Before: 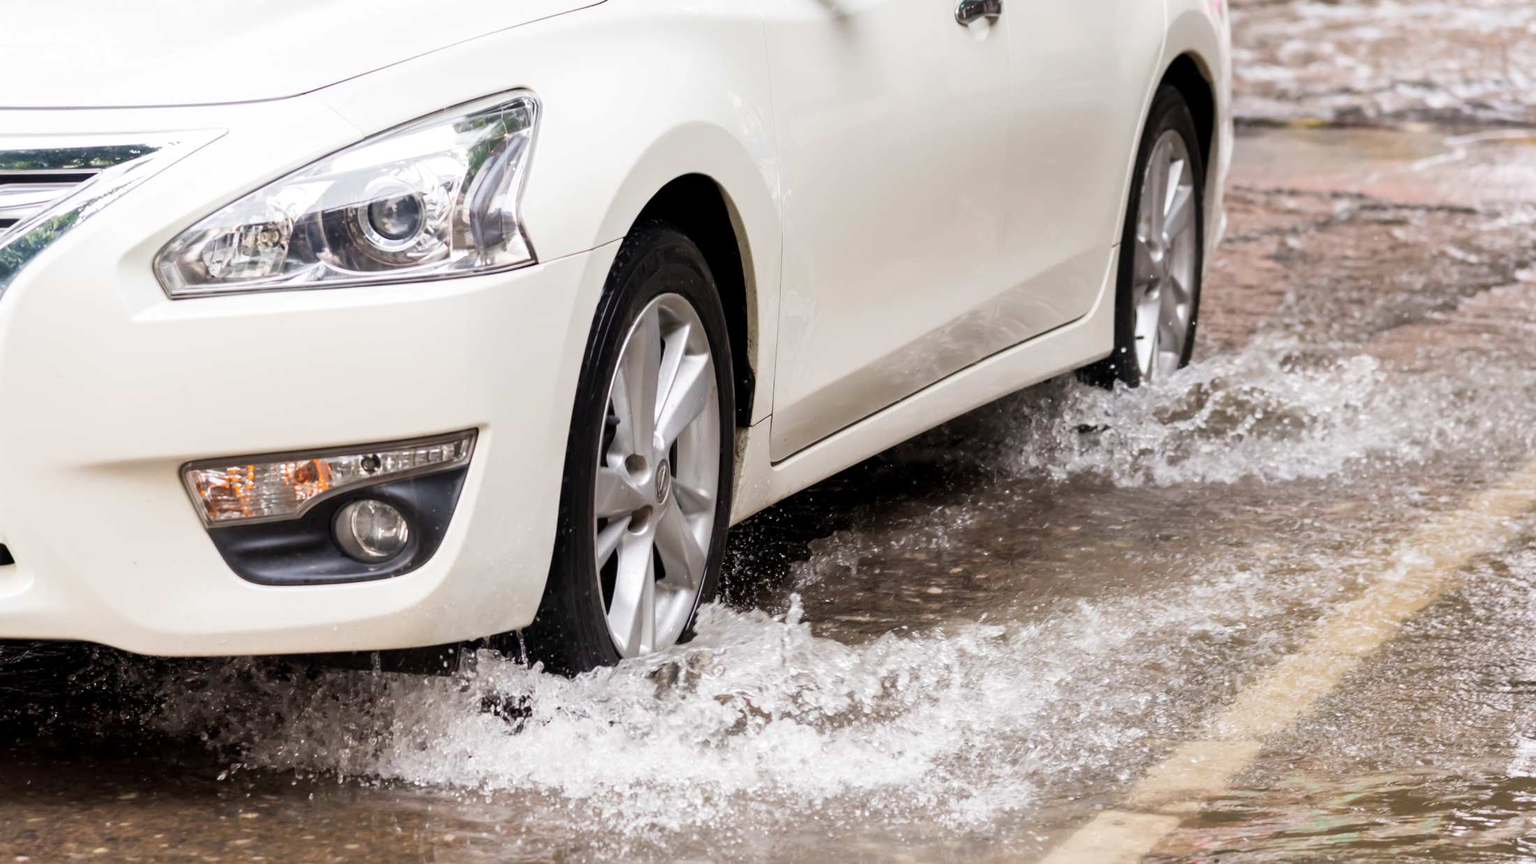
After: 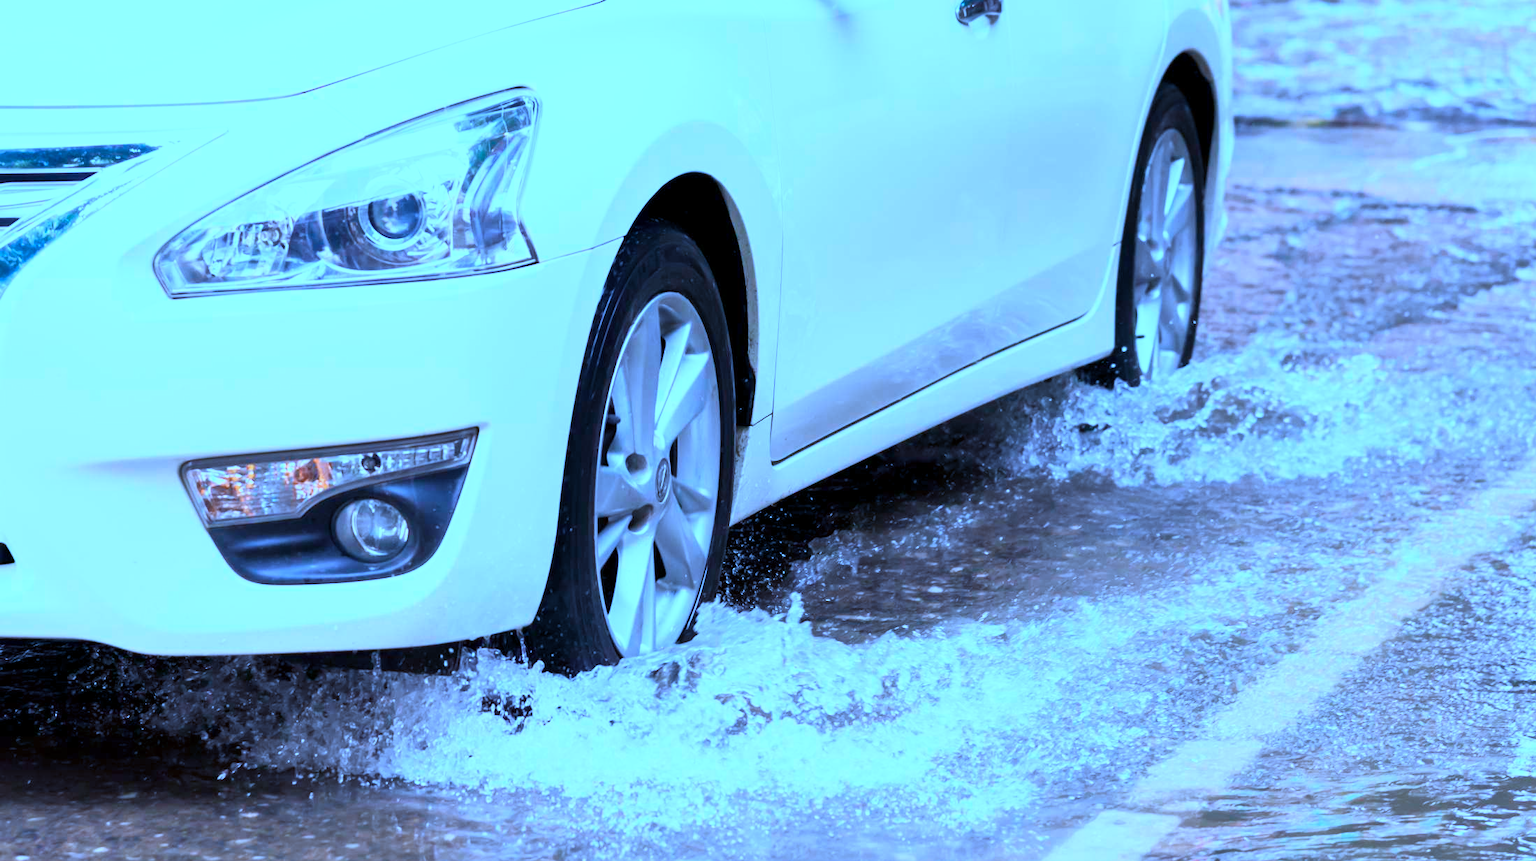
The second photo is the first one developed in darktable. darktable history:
color calibration: gray › normalize channels true, illuminant as shot in camera, x 0.462, y 0.419, temperature 2655.04 K, gamut compression 0.014
base curve: curves: ch0 [(0, 0) (0.666, 0.806) (1, 1)]
crop: top 0.192%, bottom 0.137%
